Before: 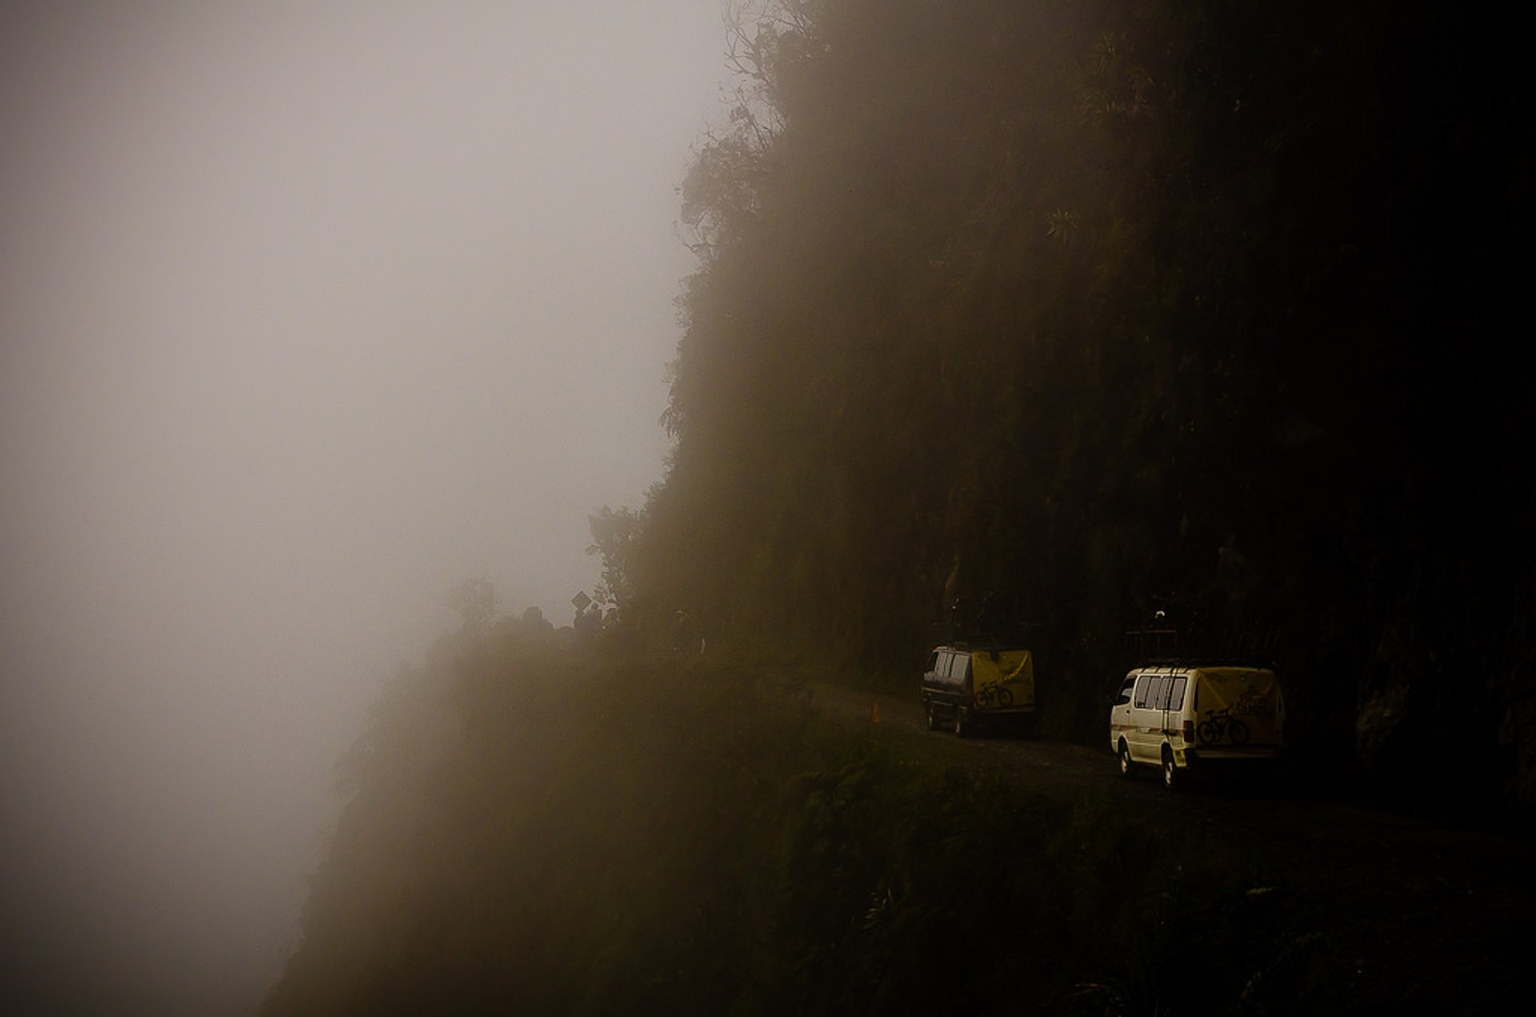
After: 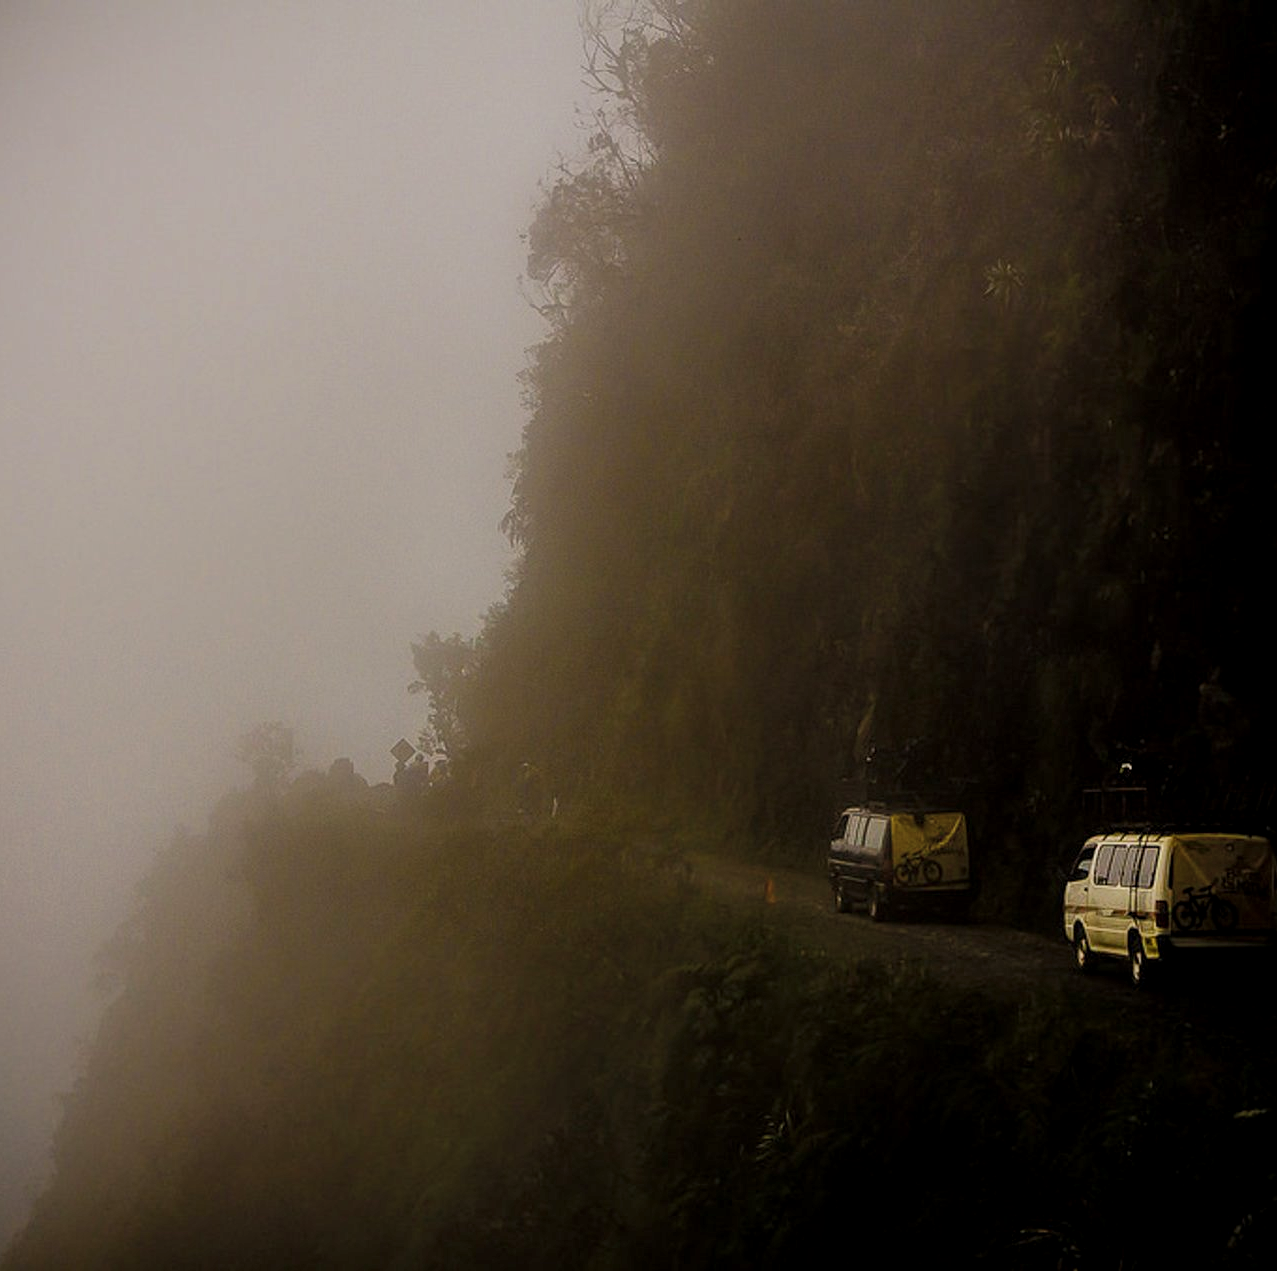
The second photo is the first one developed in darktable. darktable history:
crop: left 16.899%, right 16.556%
color balance rgb: perceptual saturation grading › global saturation 10%, global vibrance 10%
shadows and highlights: shadows 29.32, highlights -29.32, low approximation 0.01, soften with gaussian
local contrast: highlights 99%, shadows 86%, detail 160%, midtone range 0.2
